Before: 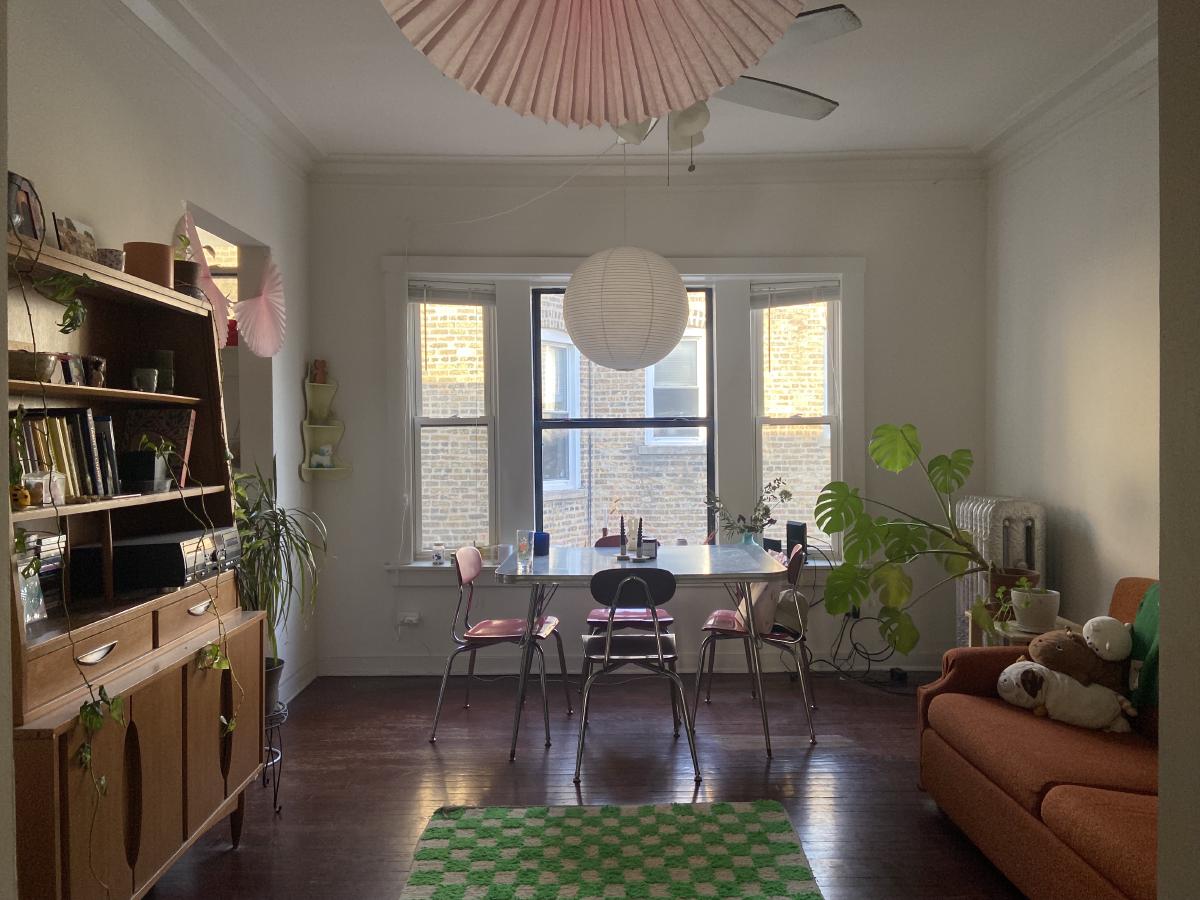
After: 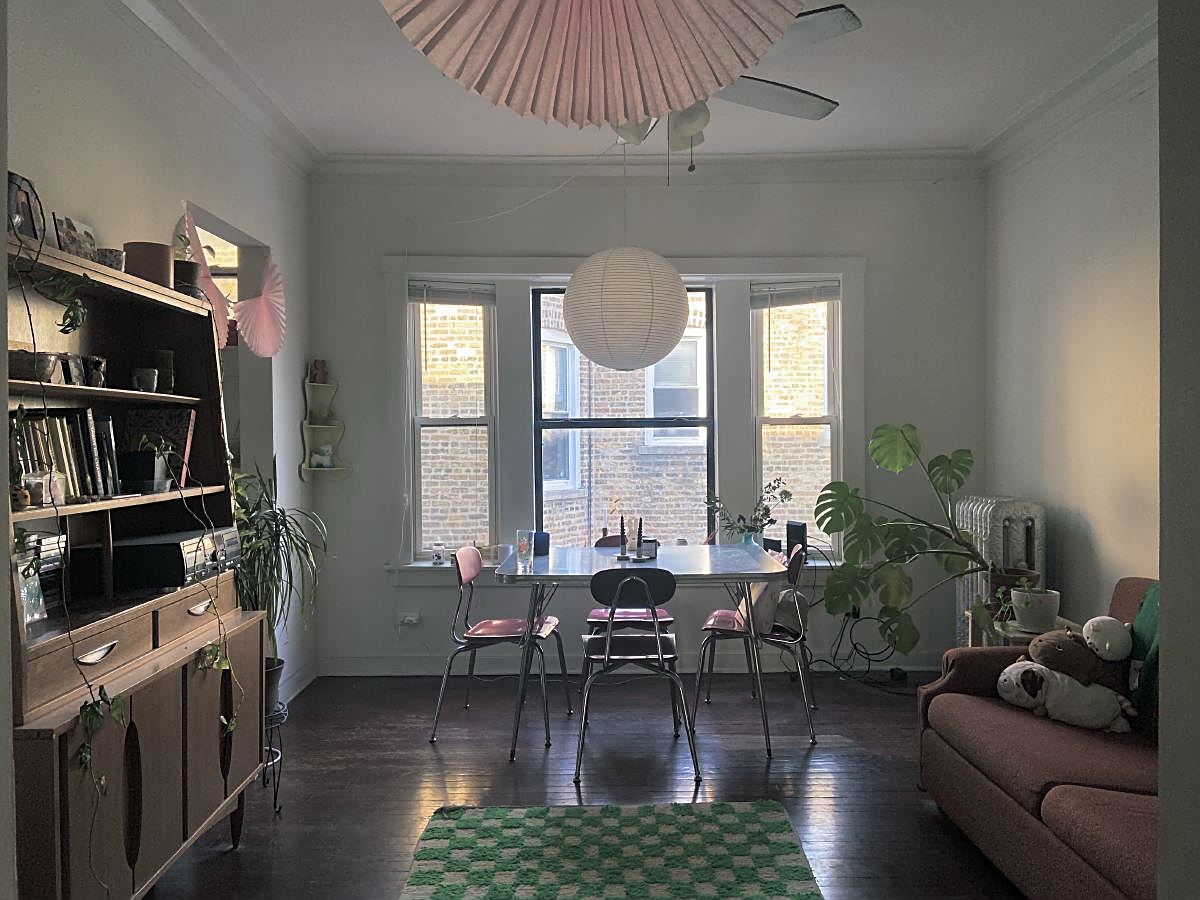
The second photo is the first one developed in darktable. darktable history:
sharpen: on, module defaults
white balance: red 1.004, blue 1.024
velvia: on, module defaults
split-toning: shadows › hue 201.6°, shadows › saturation 0.16, highlights › hue 50.4°, highlights › saturation 0.2, balance -49.9
color balance rgb: perceptual saturation grading › global saturation 20%, perceptual saturation grading › highlights -25%, perceptual saturation grading › shadows 25%
